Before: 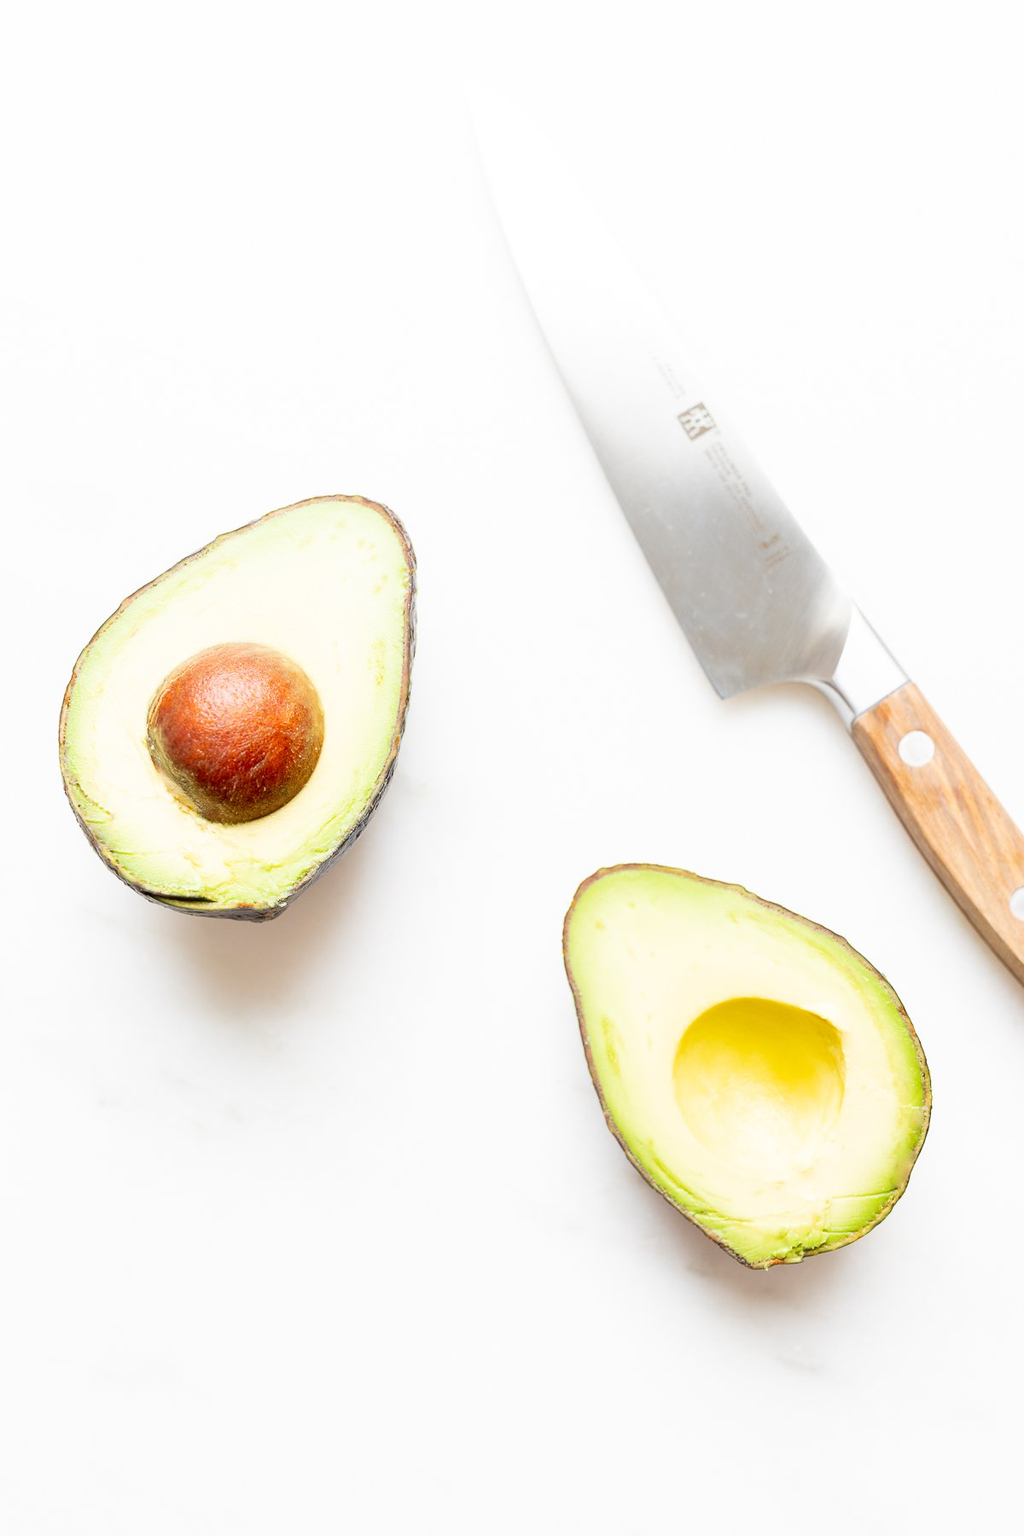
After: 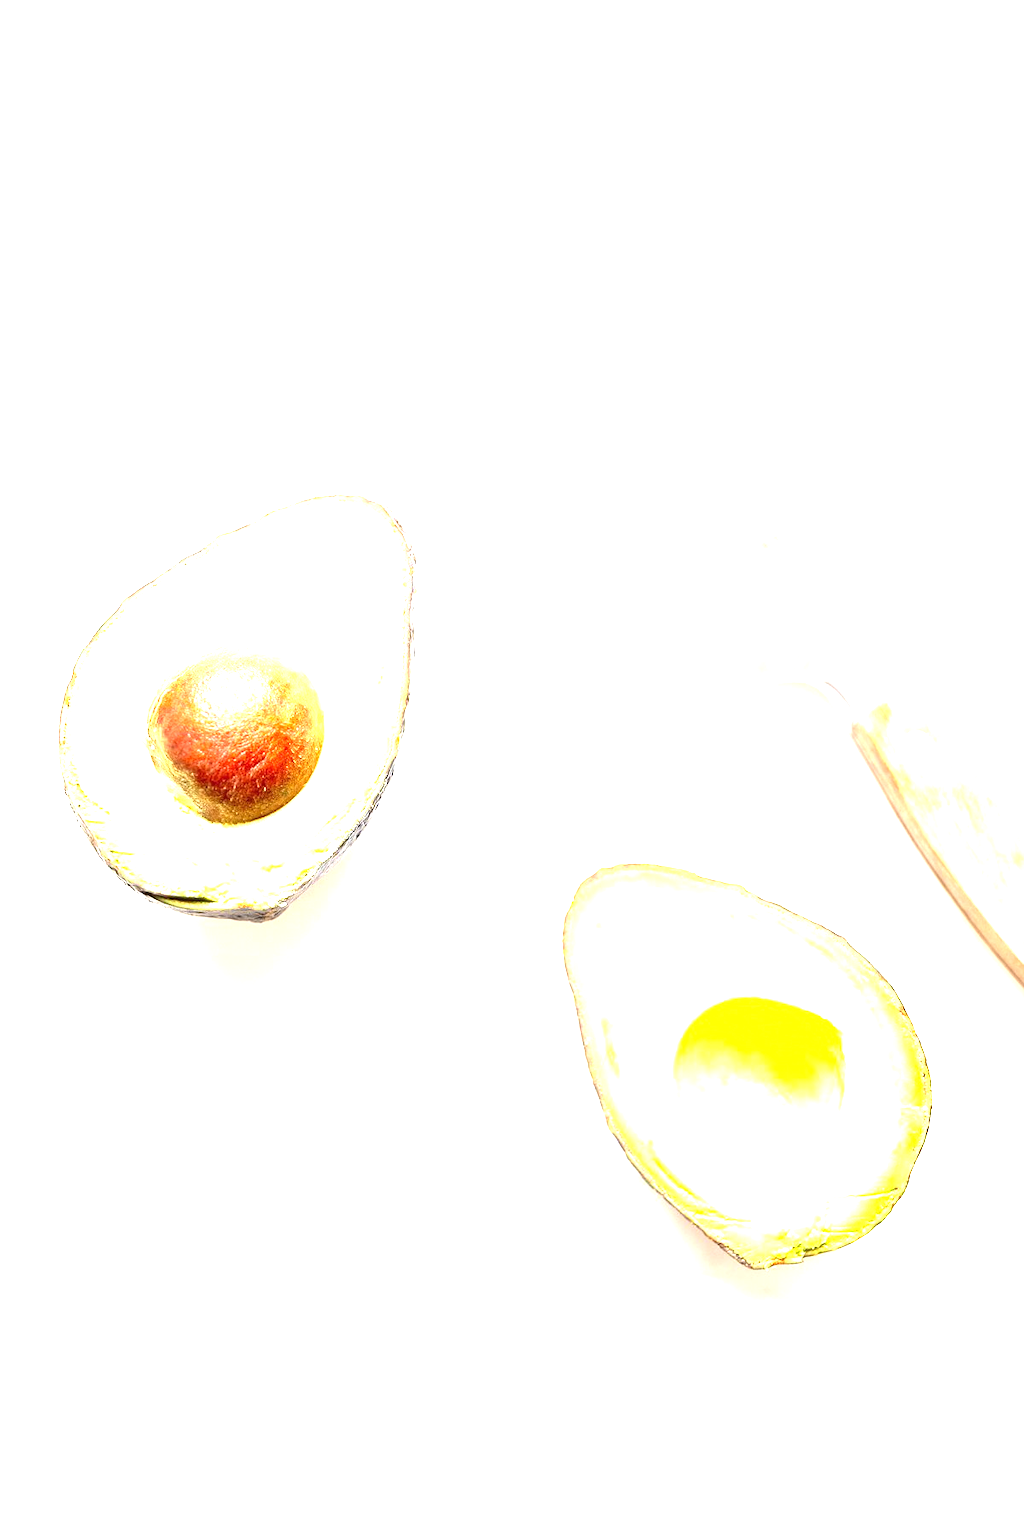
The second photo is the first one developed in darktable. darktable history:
exposure: black level correction 0, exposure 1.622 EV, compensate highlight preservation false
